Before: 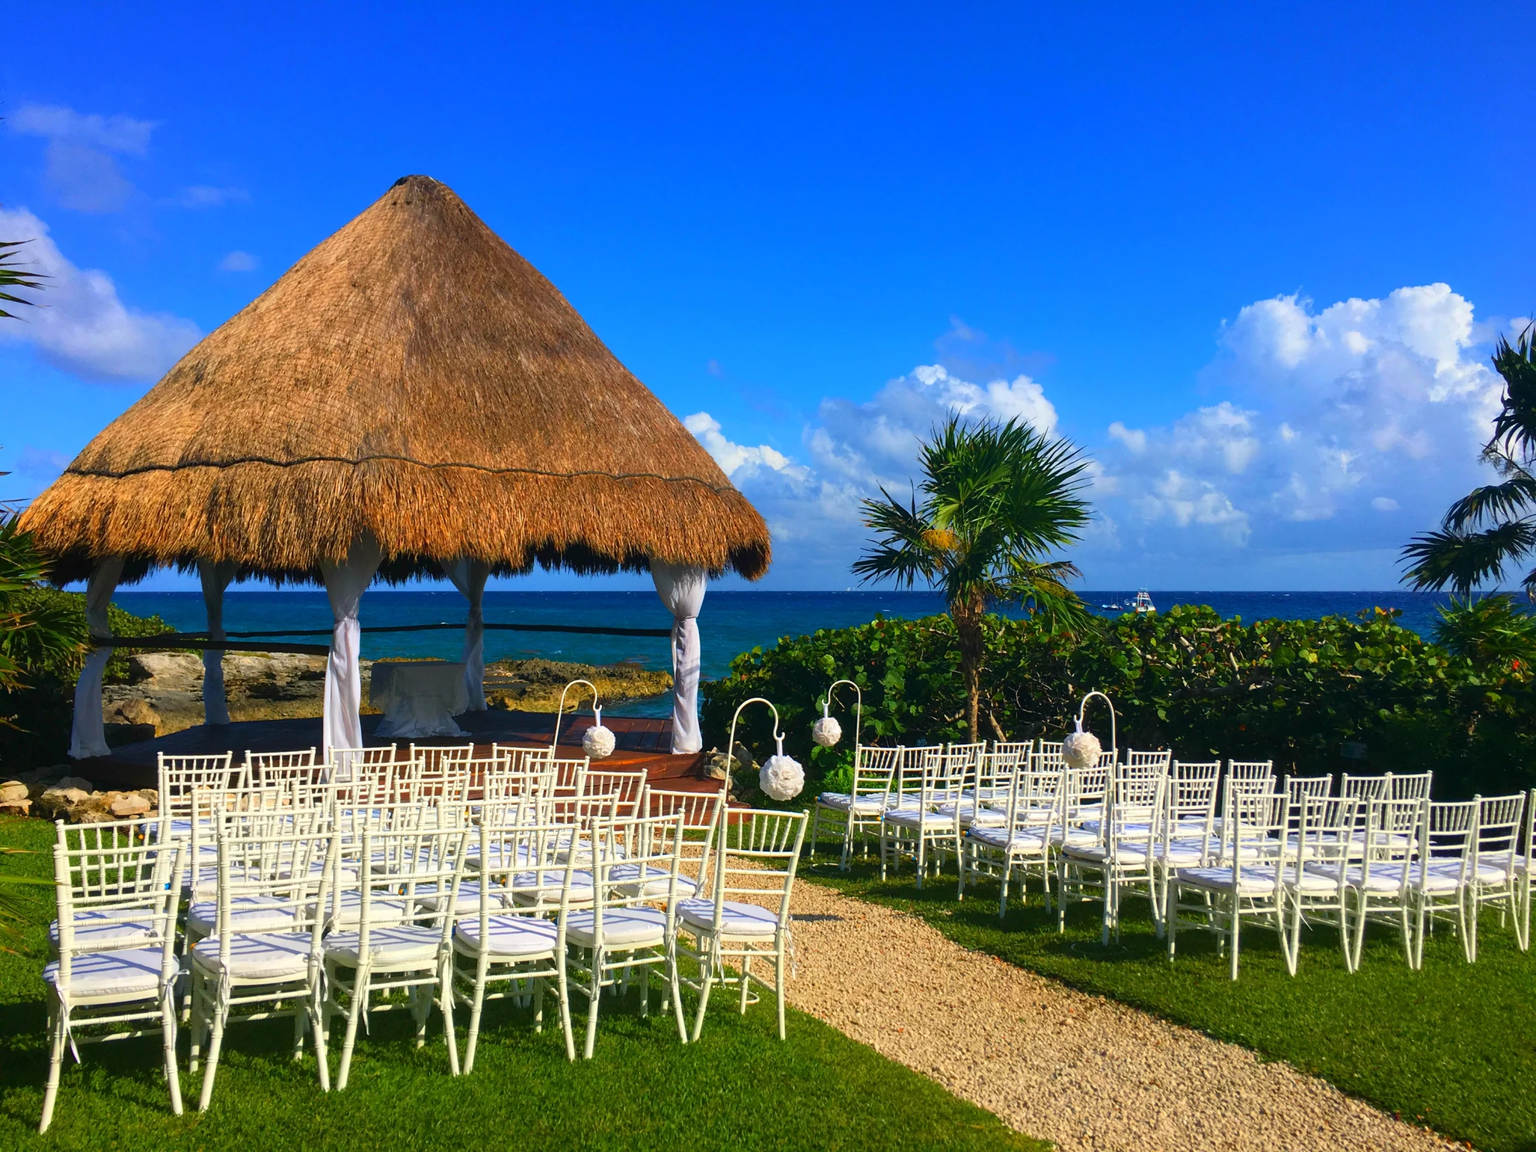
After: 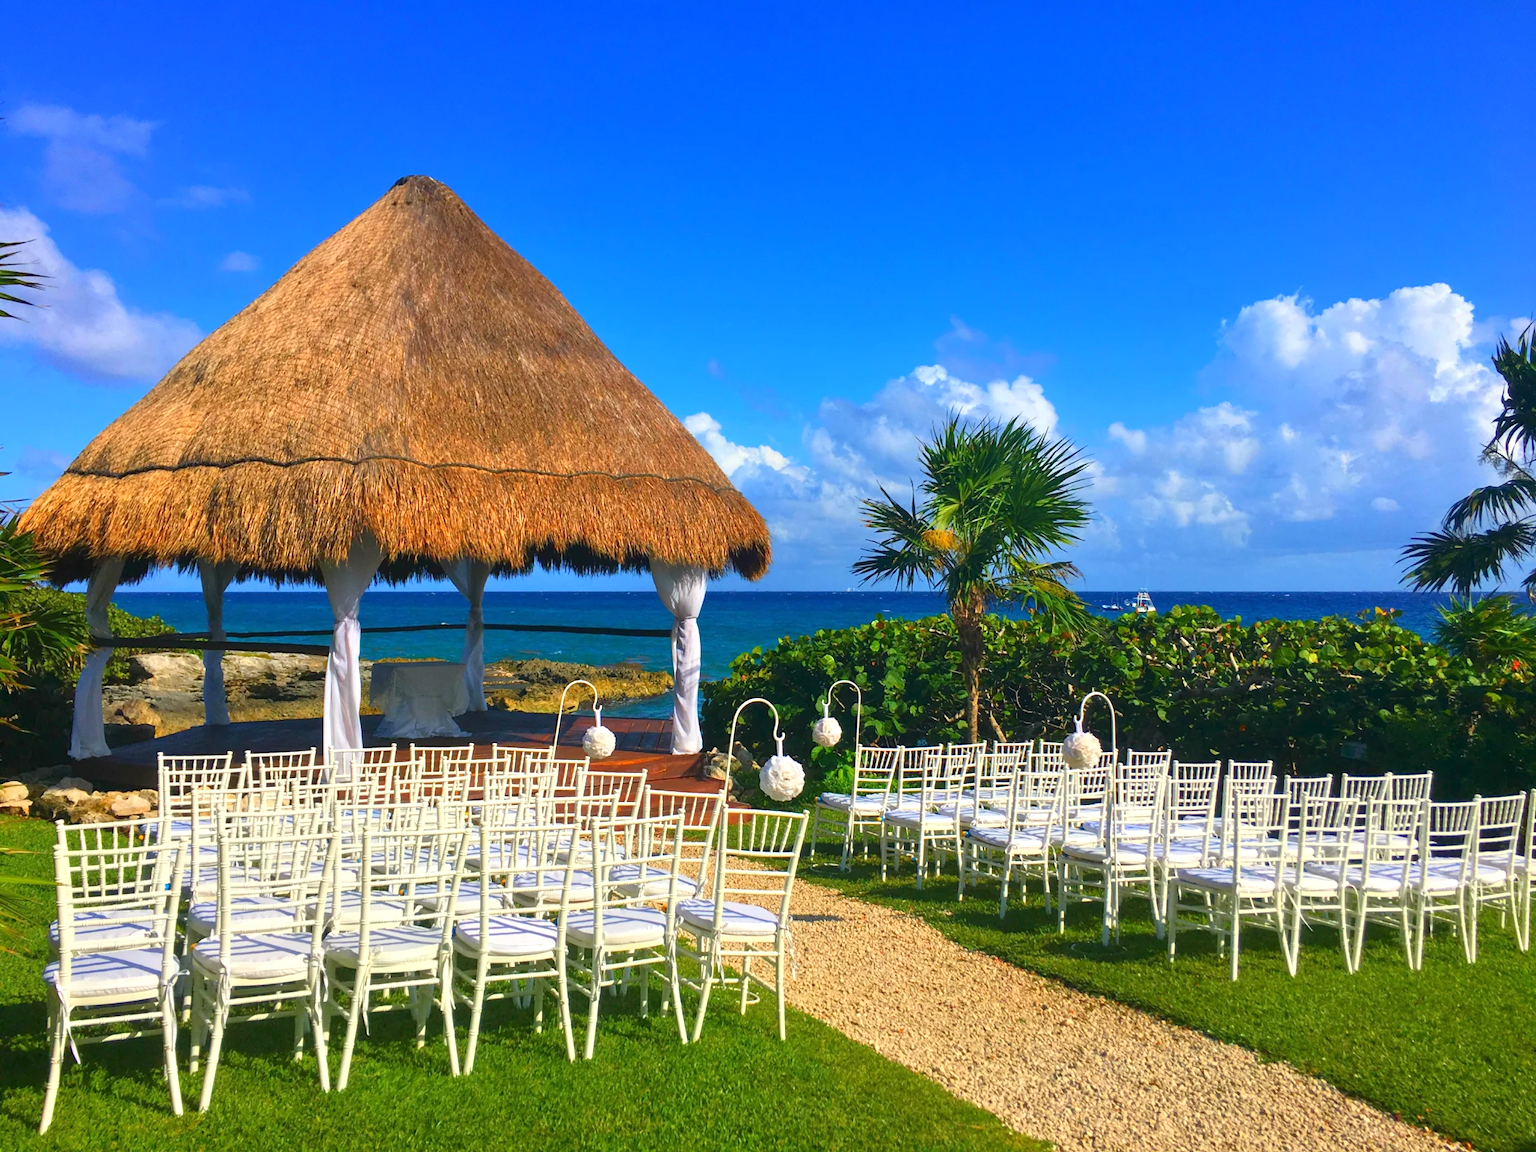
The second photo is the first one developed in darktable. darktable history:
tone equalizer: -8 EV 1.02 EV, -7 EV 1.04 EV, -6 EV 1.04 EV, -5 EV 0.993 EV, -4 EV 1 EV, -3 EV 0.736 EV, -2 EV 0.529 EV, -1 EV 0.247 EV, mask exposure compensation -0.497 EV
